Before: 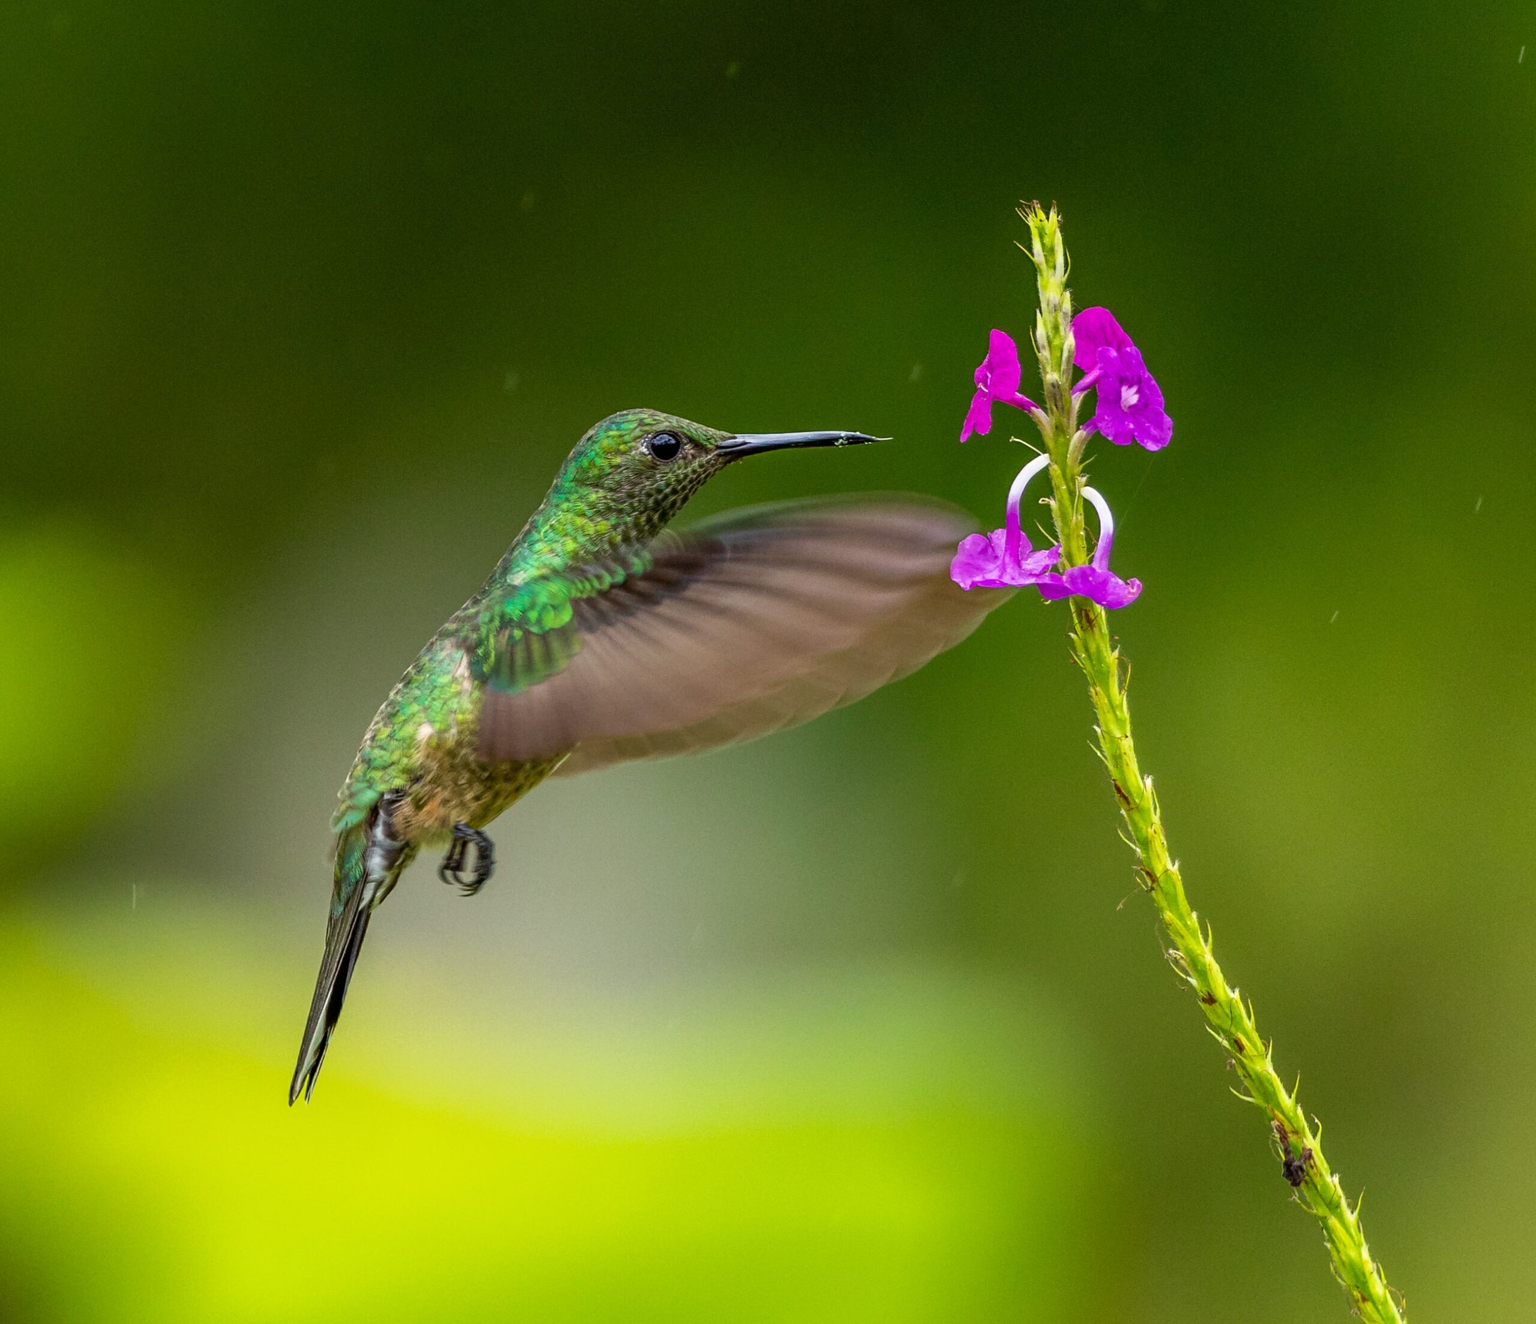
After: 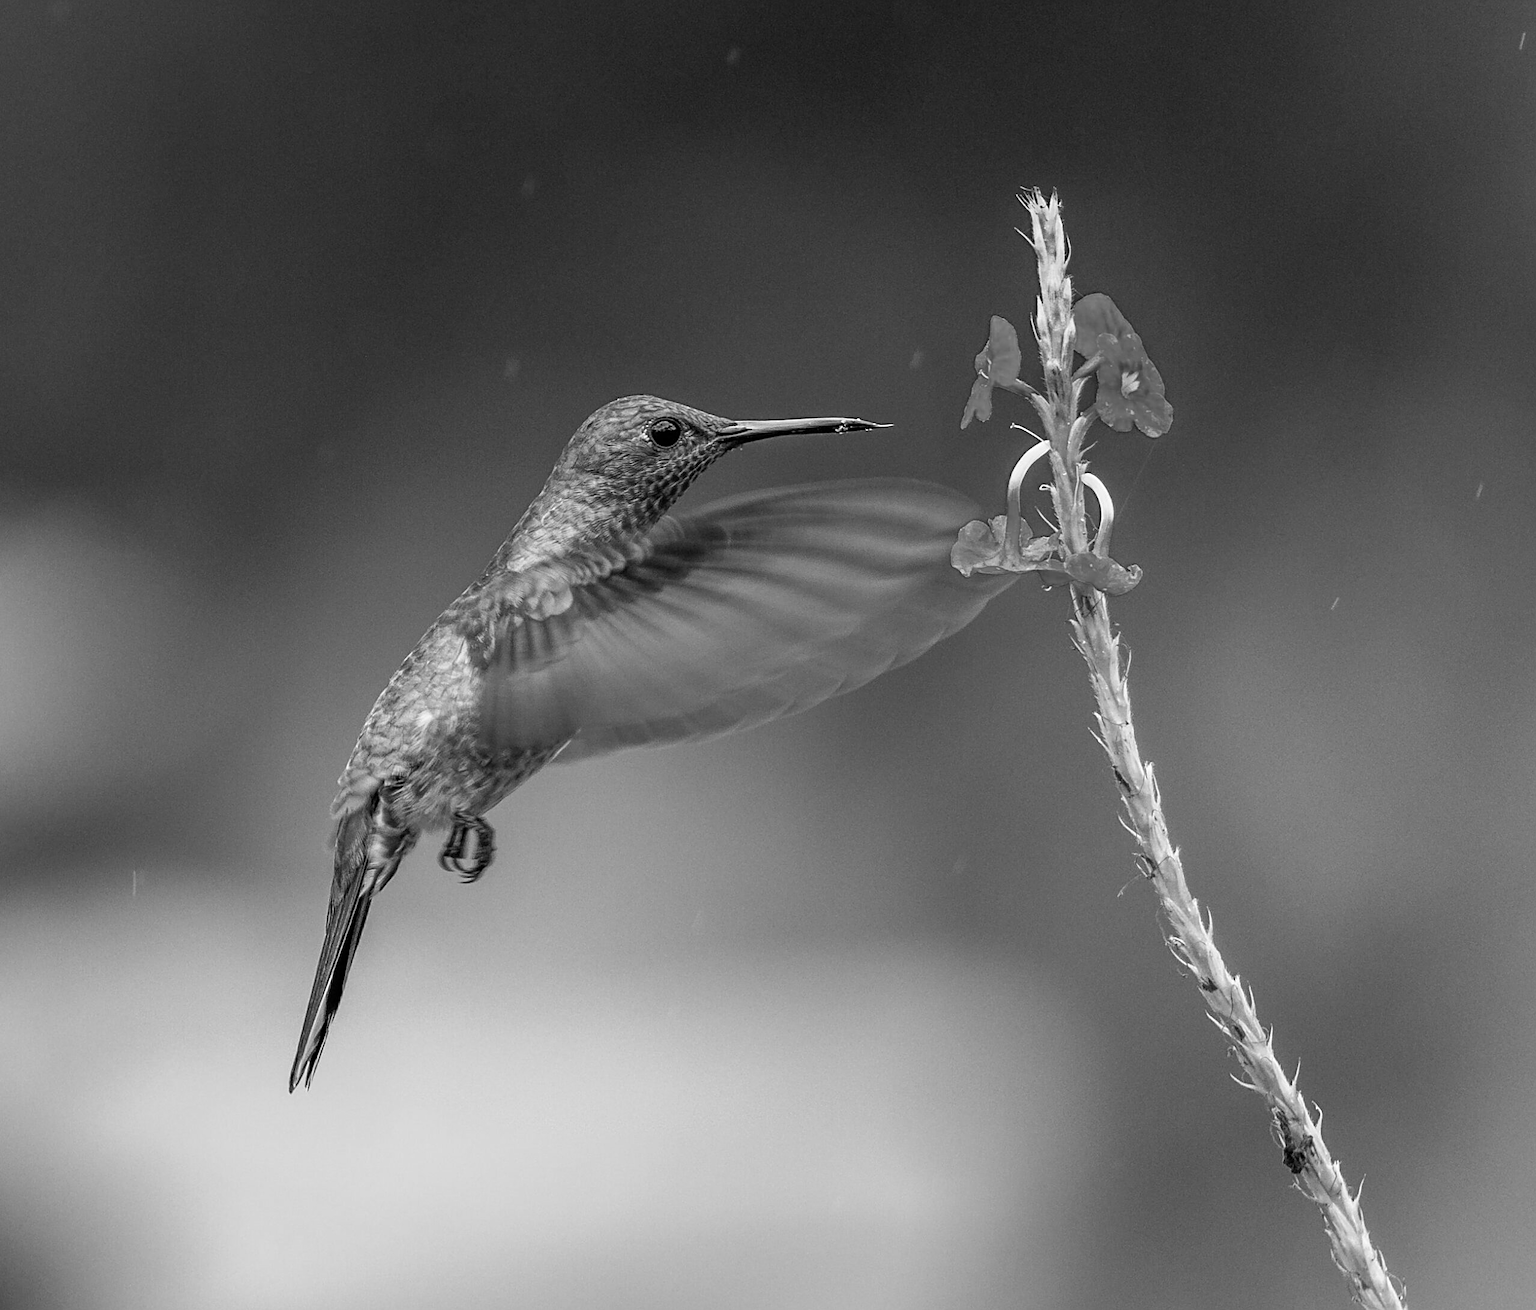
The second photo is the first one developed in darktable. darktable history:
crop: top 1.049%, right 0.001%
monochrome: a 32, b 64, size 2.3
sharpen: on, module defaults
